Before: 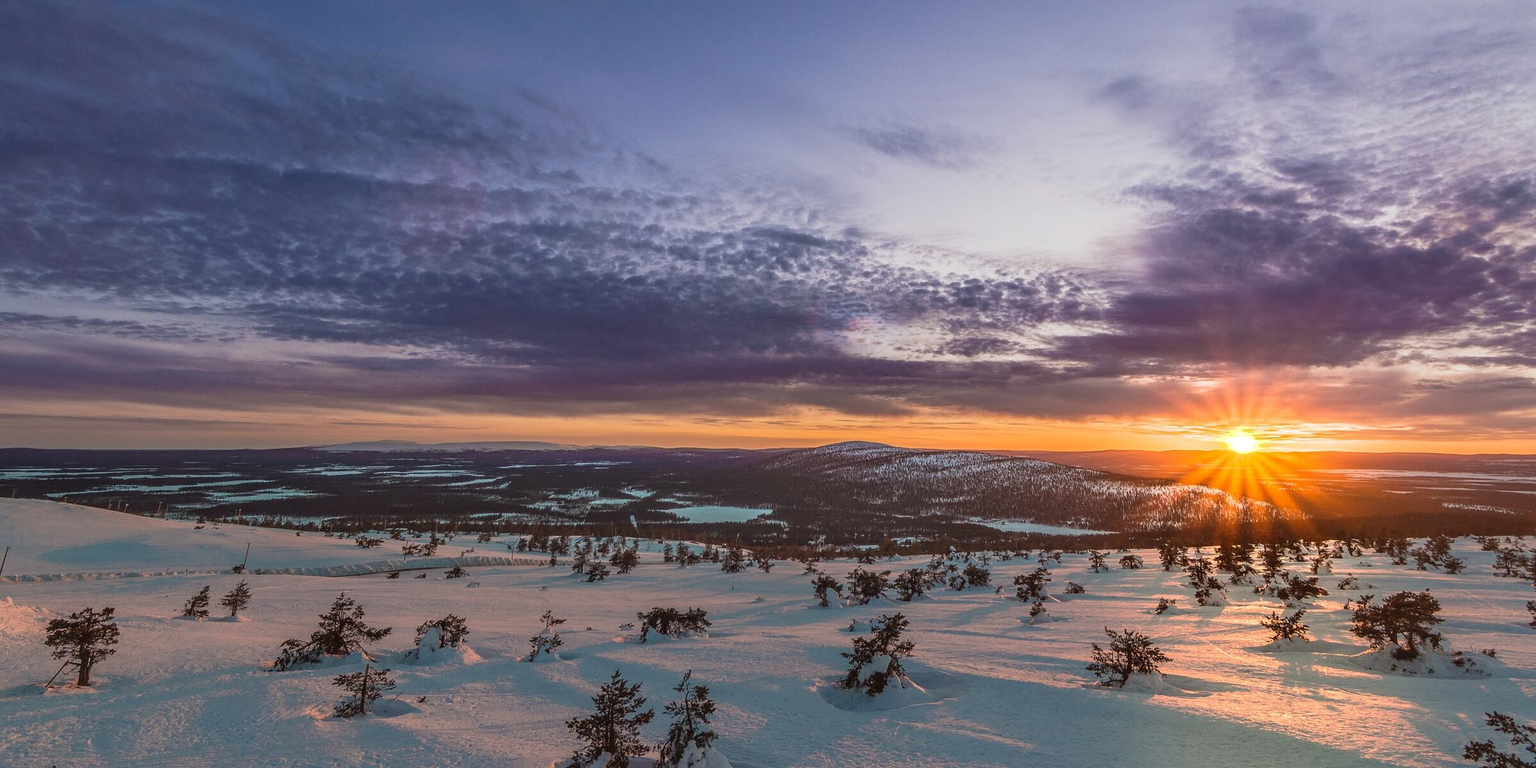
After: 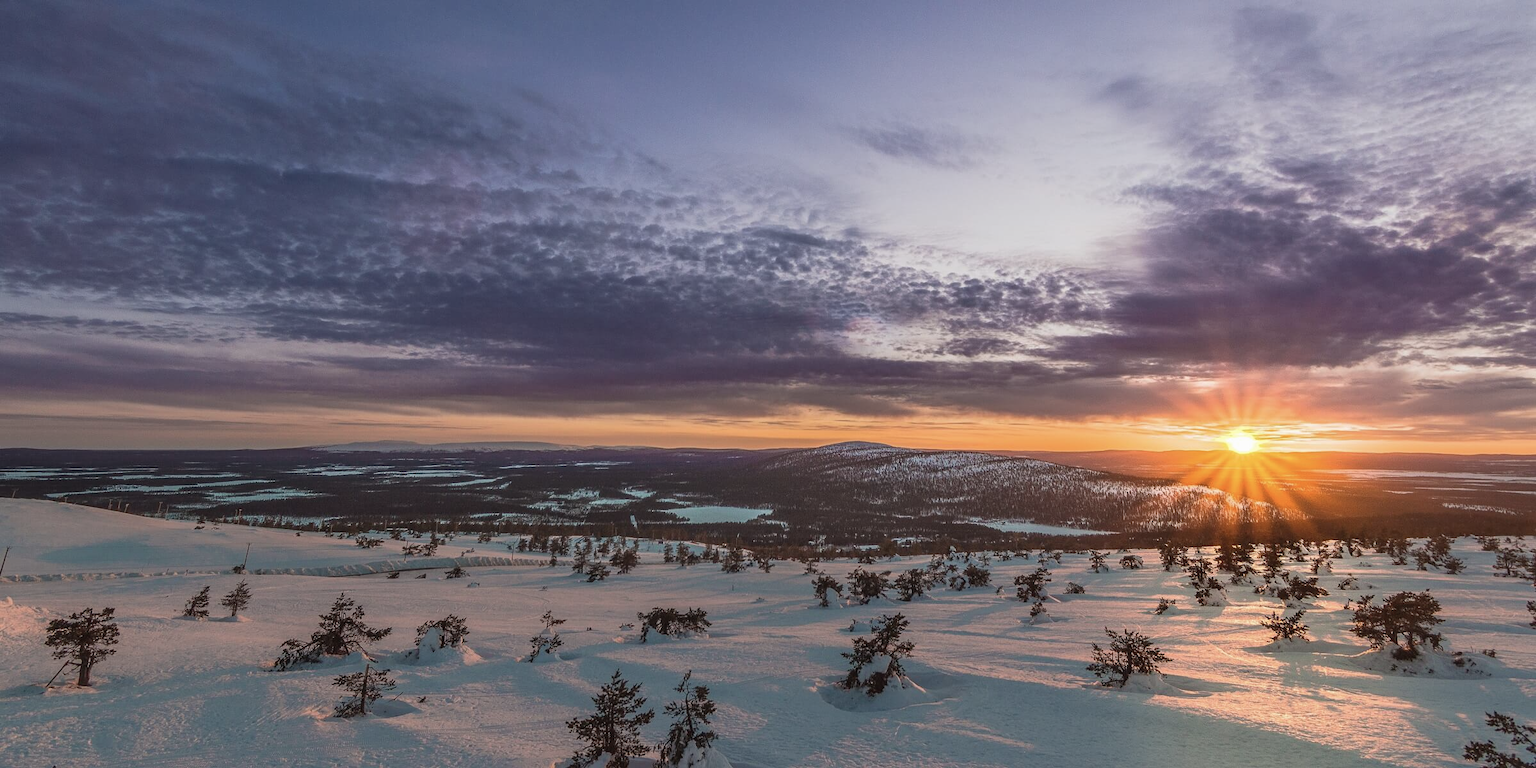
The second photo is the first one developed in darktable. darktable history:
local contrast: mode bilateral grid, contrast 100, coarseness 100, detail 94%, midtone range 0.2
color correction: saturation 0.8
